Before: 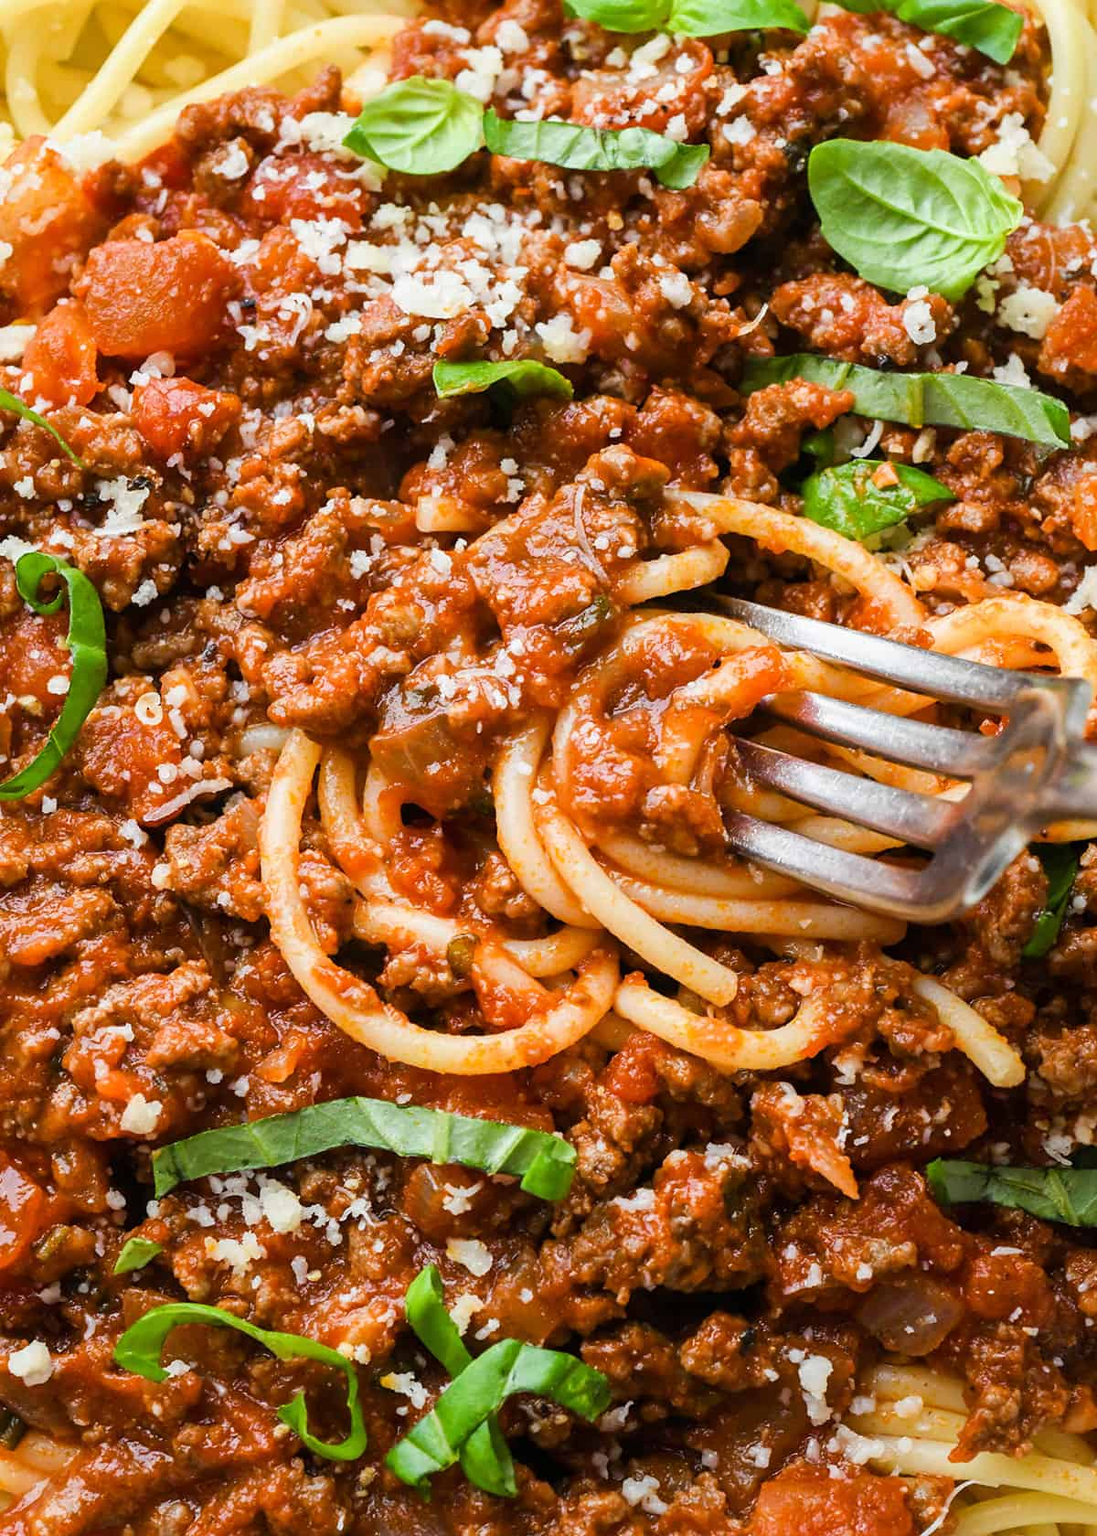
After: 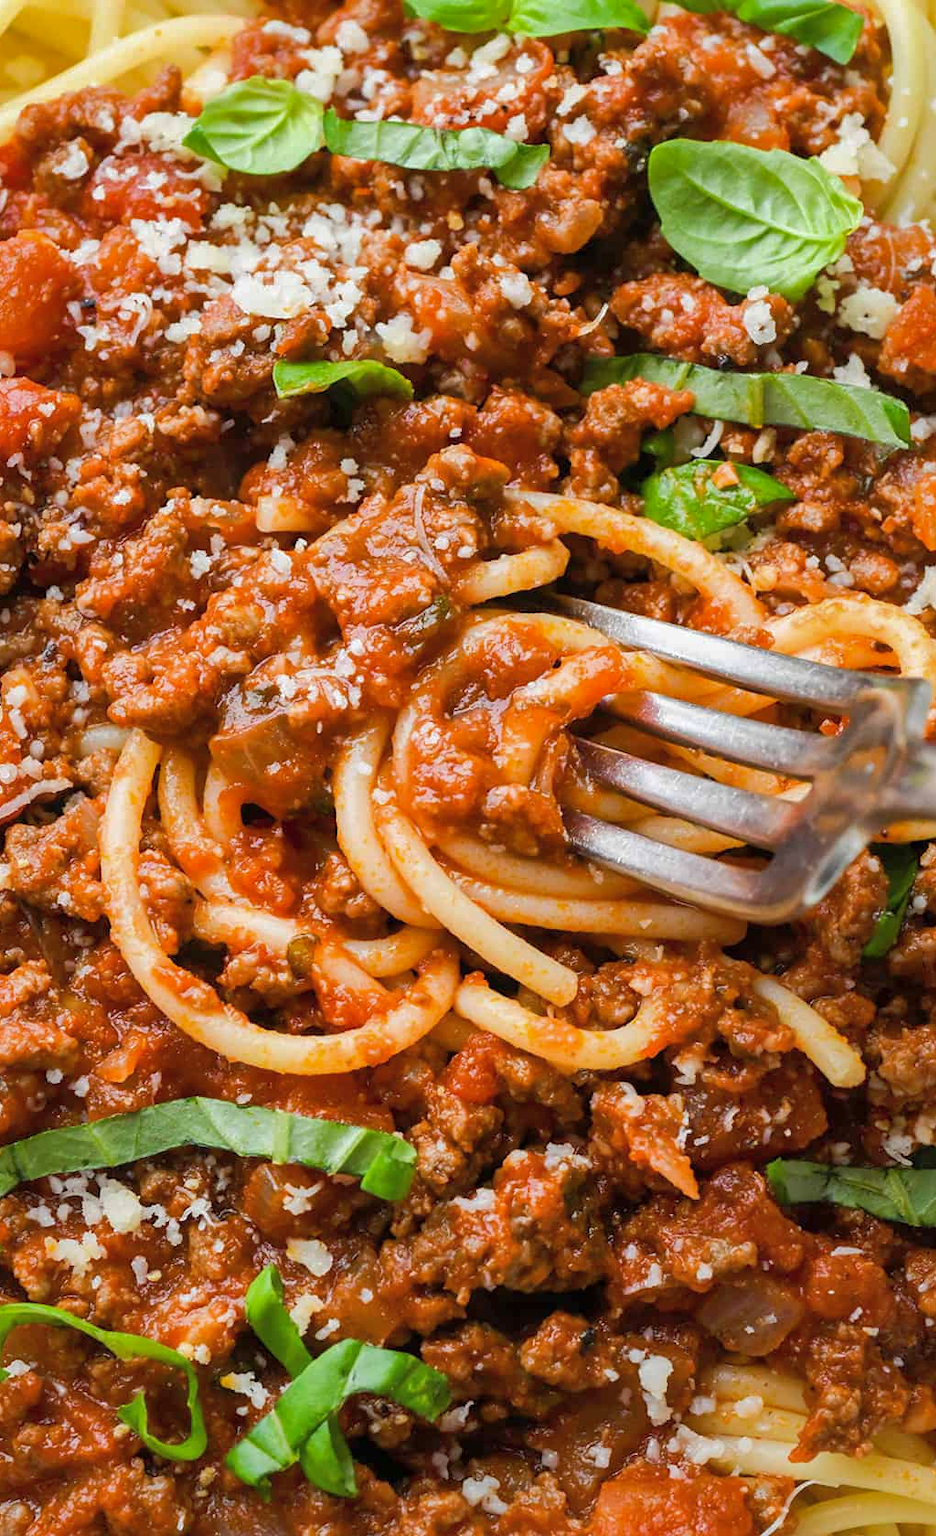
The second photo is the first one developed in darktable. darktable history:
crop and rotate: left 14.584%
shadows and highlights: on, module defaults
